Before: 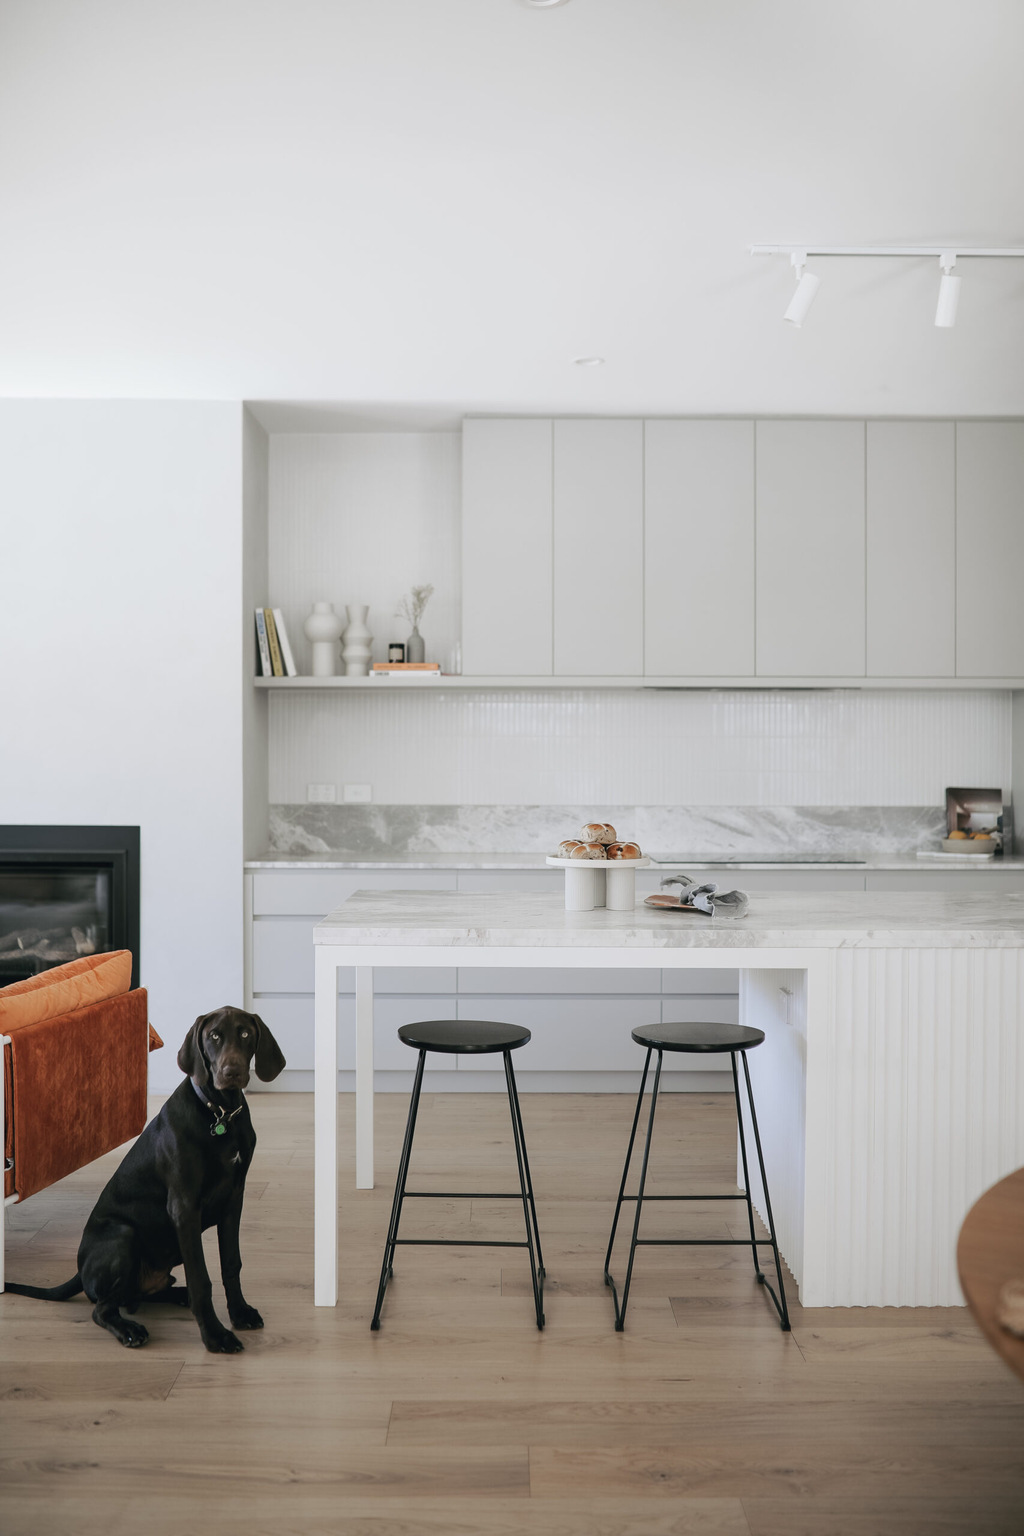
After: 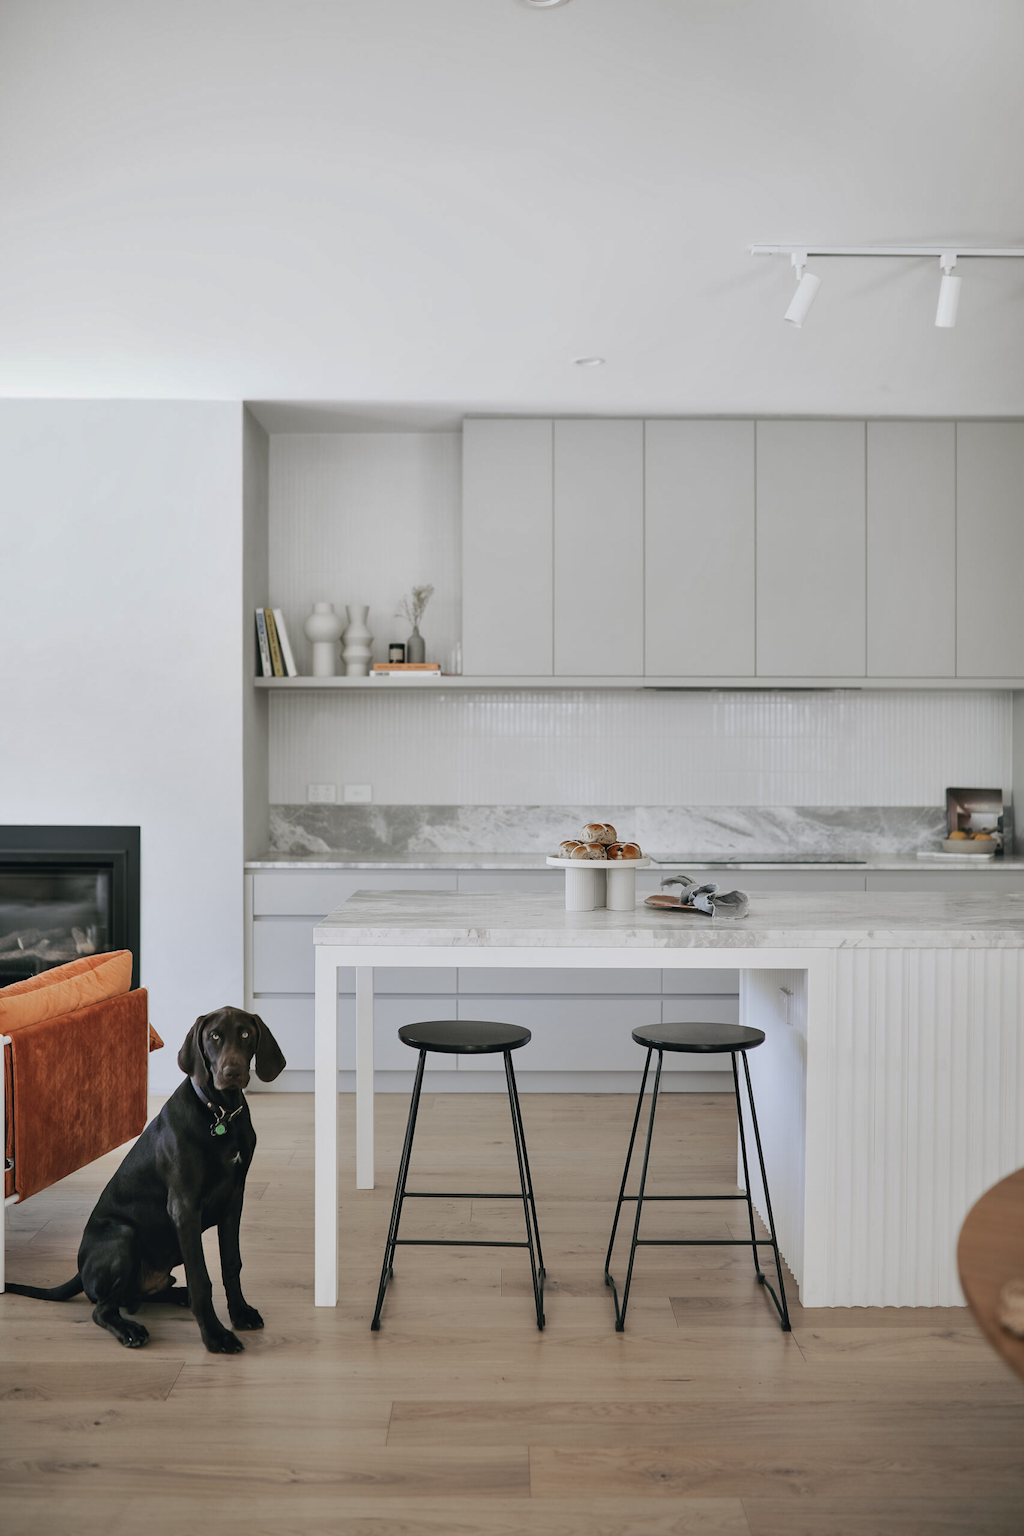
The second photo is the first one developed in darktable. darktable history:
shadows and highlights: shadows 59.44, soften with gaussian
